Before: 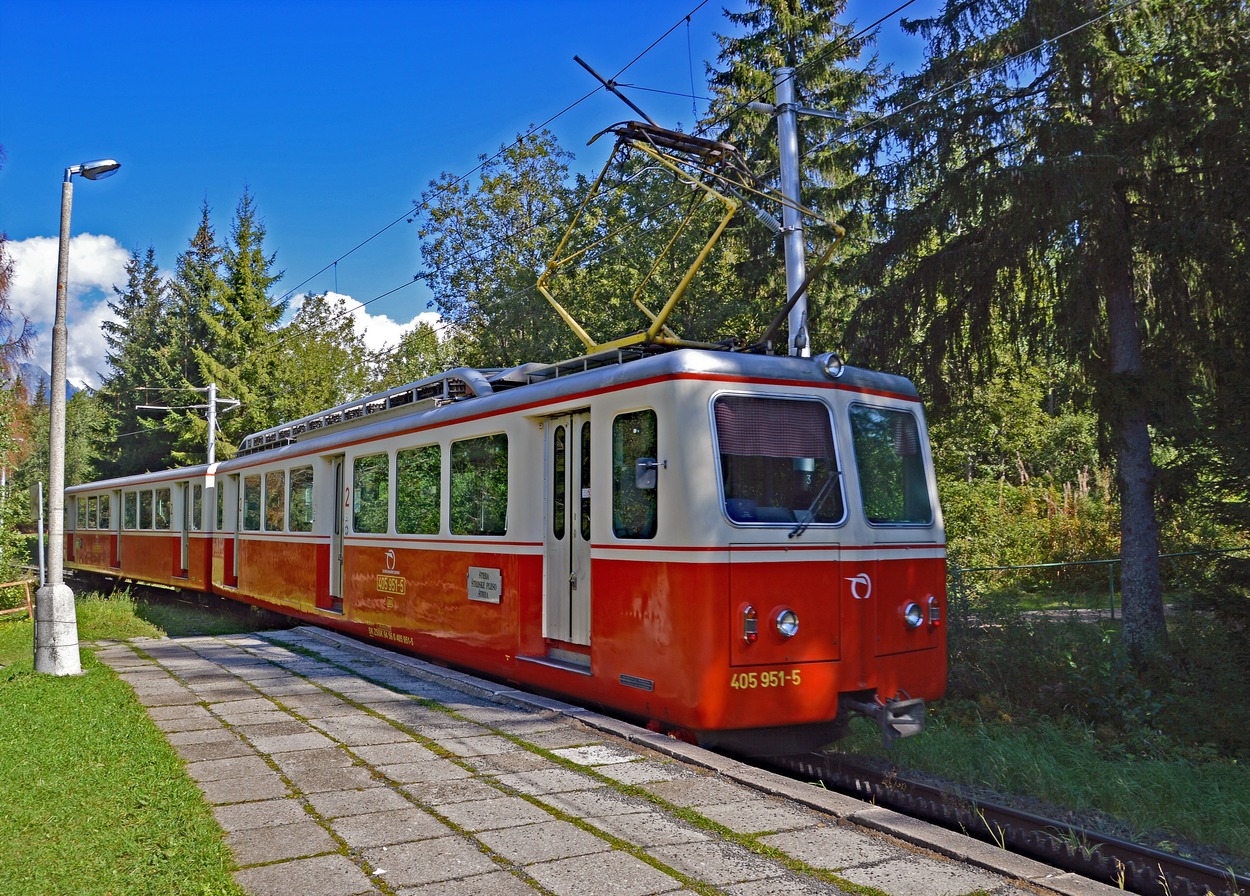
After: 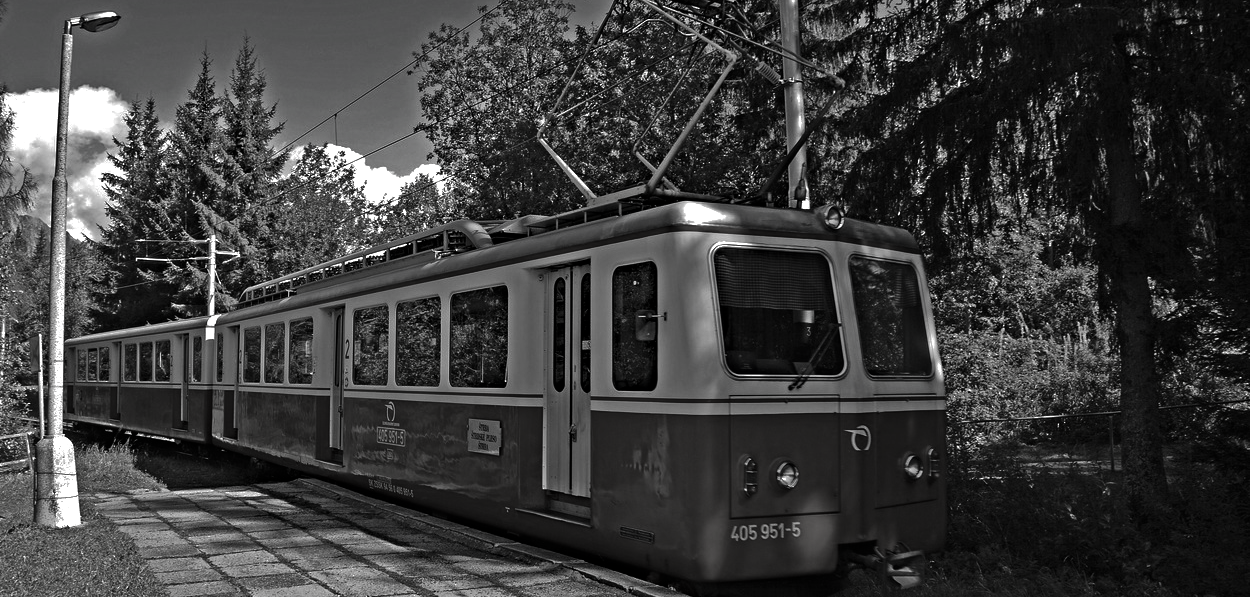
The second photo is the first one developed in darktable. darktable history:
contrast brightness saturation: contrast -0.032, brightness -0.605, saturation -0.992
crop: top 16.537%, bottom 16.783%
exposure: black level correction 0.001, exposure 0.499 EV, compensate highlight preservation false
shadows and highlights: shadows 39.29, highlights -59.97, highlights color adjustment 42.2%
